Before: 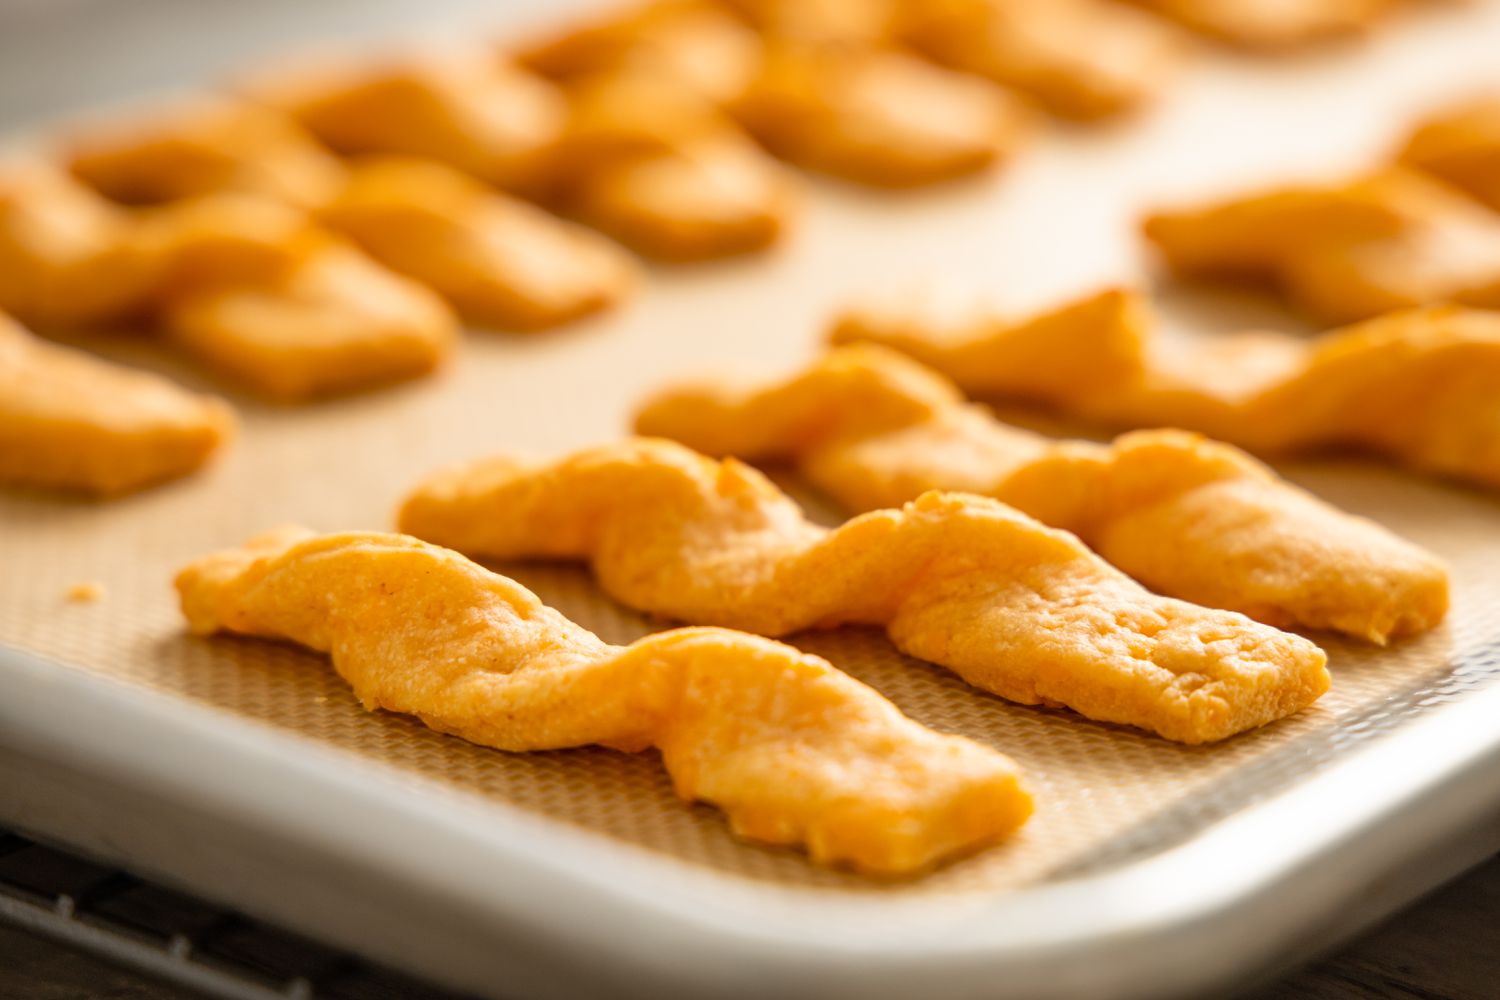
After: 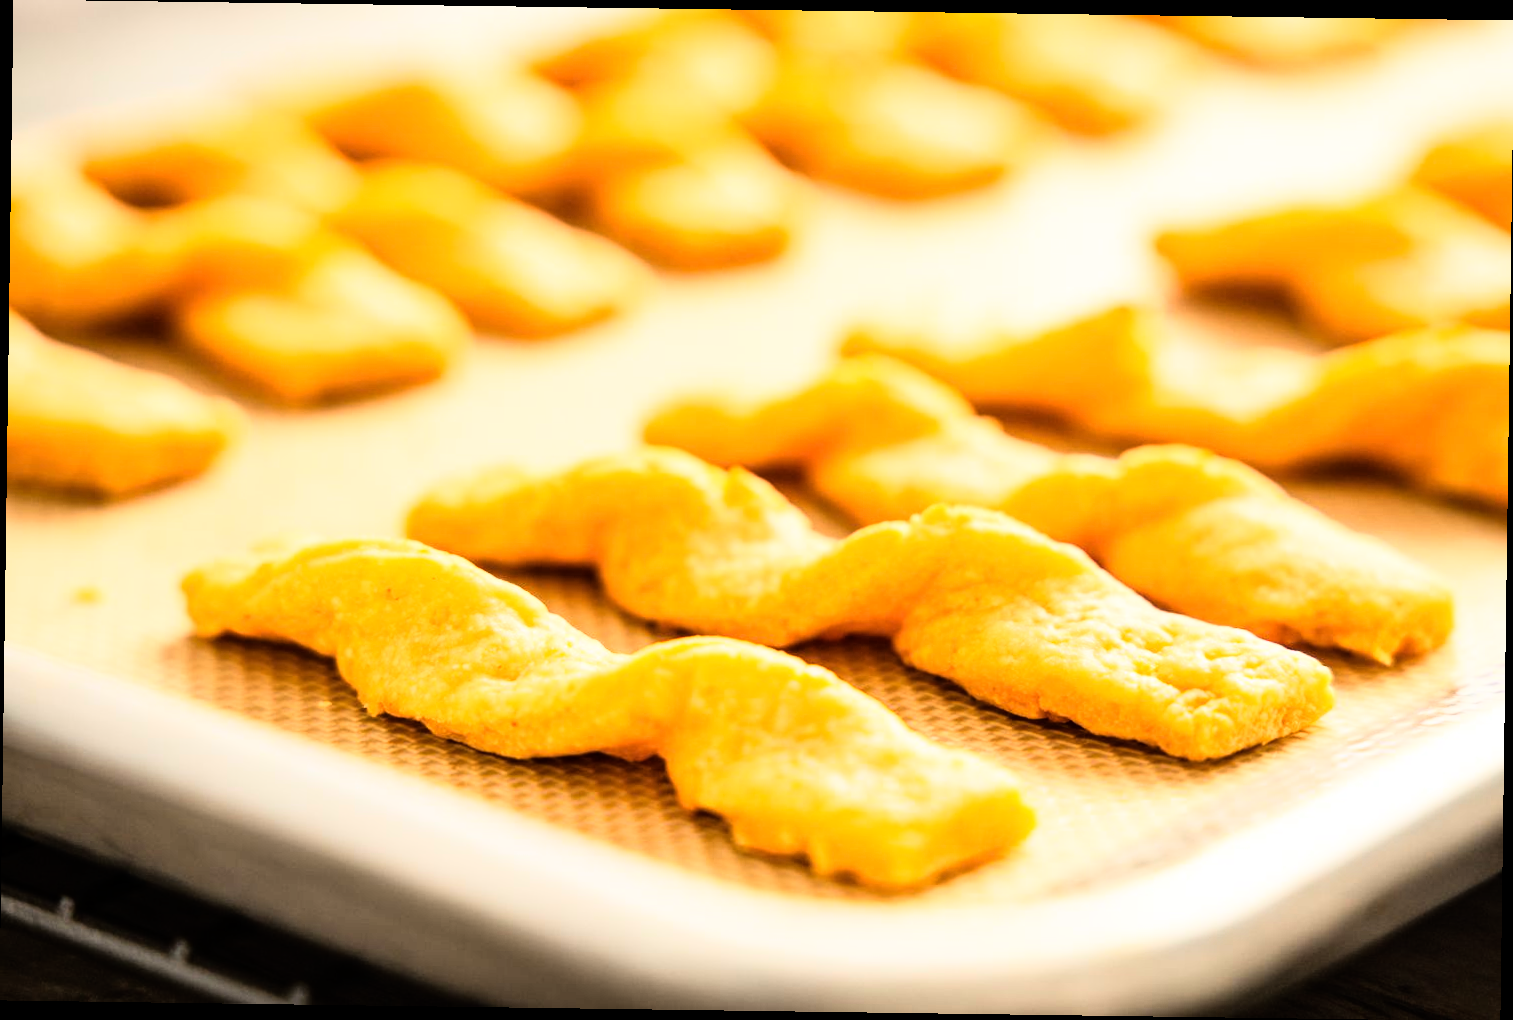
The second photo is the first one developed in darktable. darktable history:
rotate and perspective: rotation 0.8°, automatic cropping off
rgb curve: curves: ch0 [(0, 0) (0.21, 0.15) (0.24, 0.21) (0.5, 0.75) (0.75, 0.96) (0.89, 0.99) (1, 1)]; ch1 [(0, 0.02) (0.21, 0.13) (0.25, 0.2) (0.5, 0.67) (0.75, 0.9) (0.89, 0.97) (1, 1)]; ch2 [(0, 0.02) (0.21, 0.13) (0.25, 0.2) (0.5, 0.67) (0.75, 0.9) (0.89, 0.97) (1, 1)], compensate middle gray true
